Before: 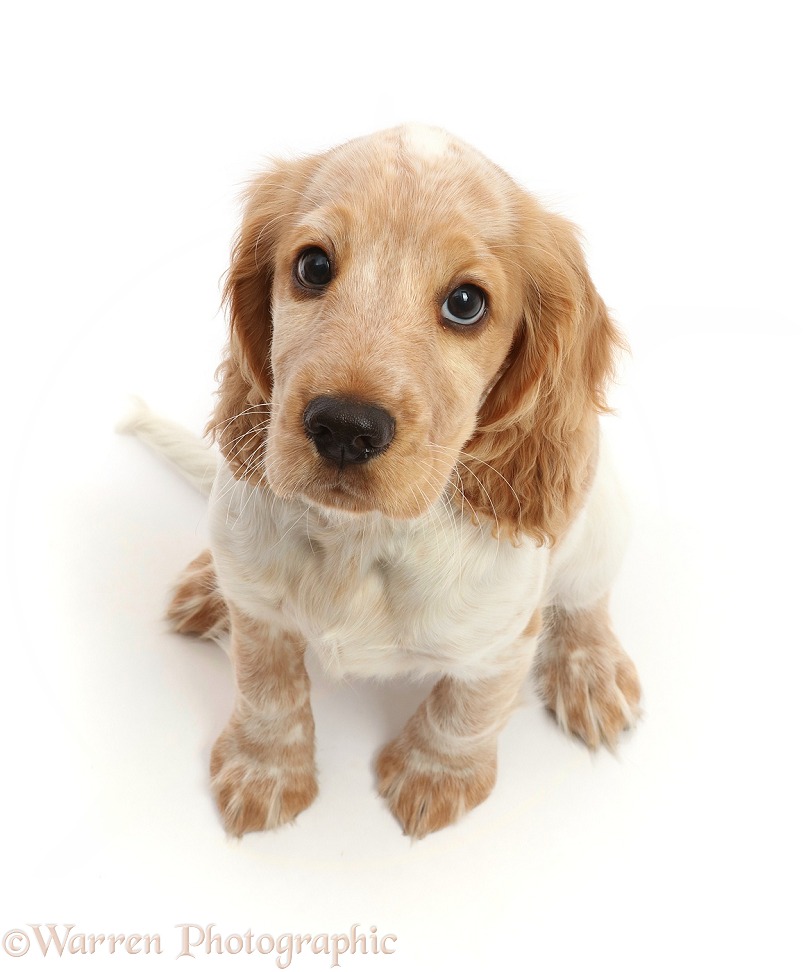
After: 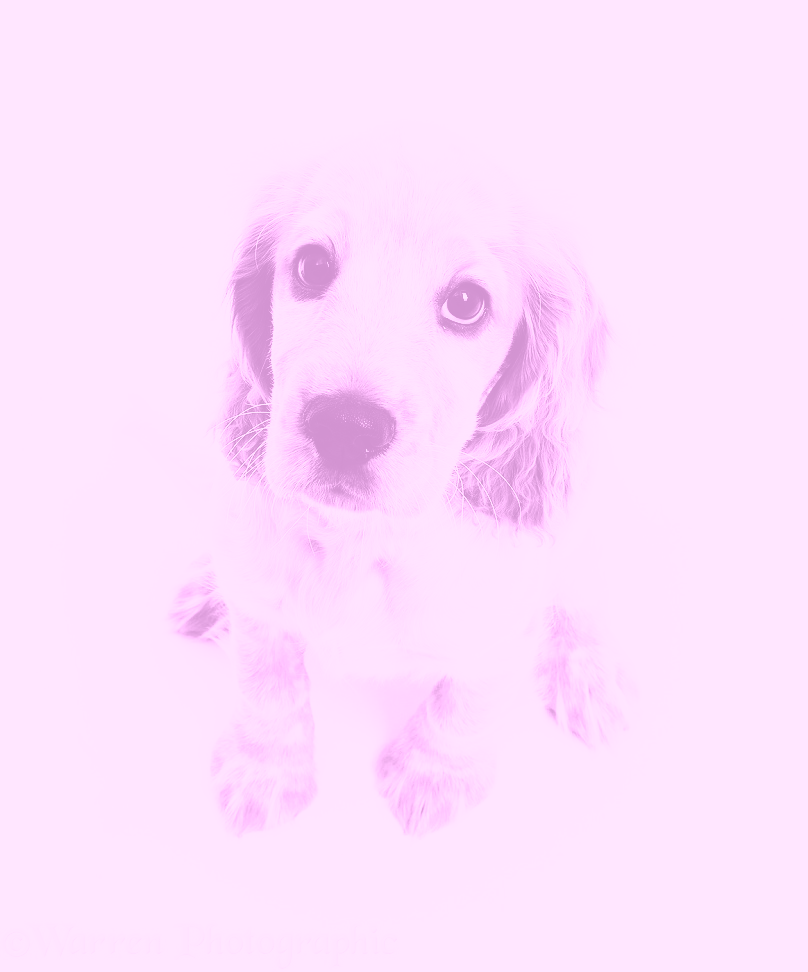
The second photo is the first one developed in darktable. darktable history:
tone curve: curves: ch0 [(0, 0) (0.003, 0.005) (0.011, 0.008) (0.025, 0.01) (0.044, 0.014) (0.069, 0.017) (0.1, 0.022) (0.136, 0.028) (0.177, 0.037) (0.224, 0.049) (0.277, 0.091) (0.335, 0.168) (0.399, 0.292) (0.468, 0.463) (0.543, 0.637) (0.623, 0.792) (0.709, 0.903) (0.801, 0.963) (0.898, 0.985) (1, 1)], preserve colors none
colorize: hue 331.2°, saturation 75%, source mix 30.28%, lightness 70.52%, version 1
color correction: highlights a* -0.137, highlights b* 0.137
